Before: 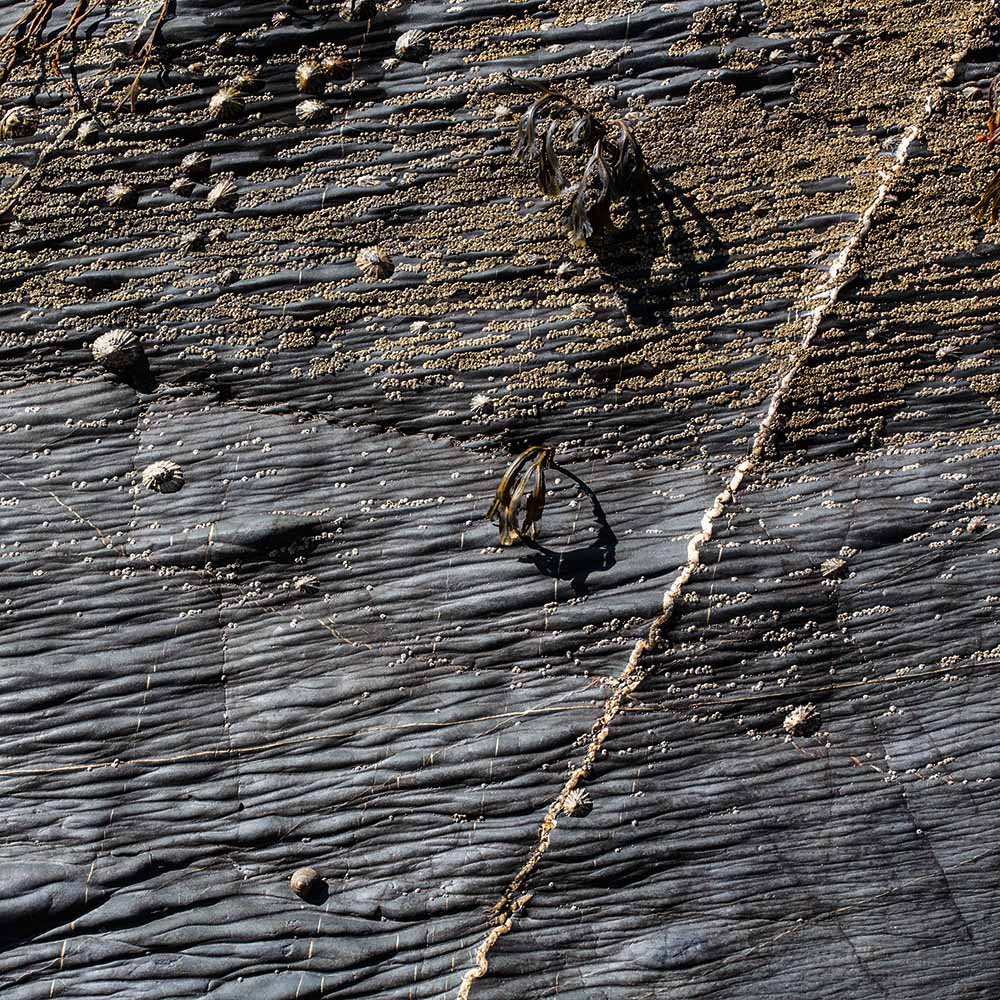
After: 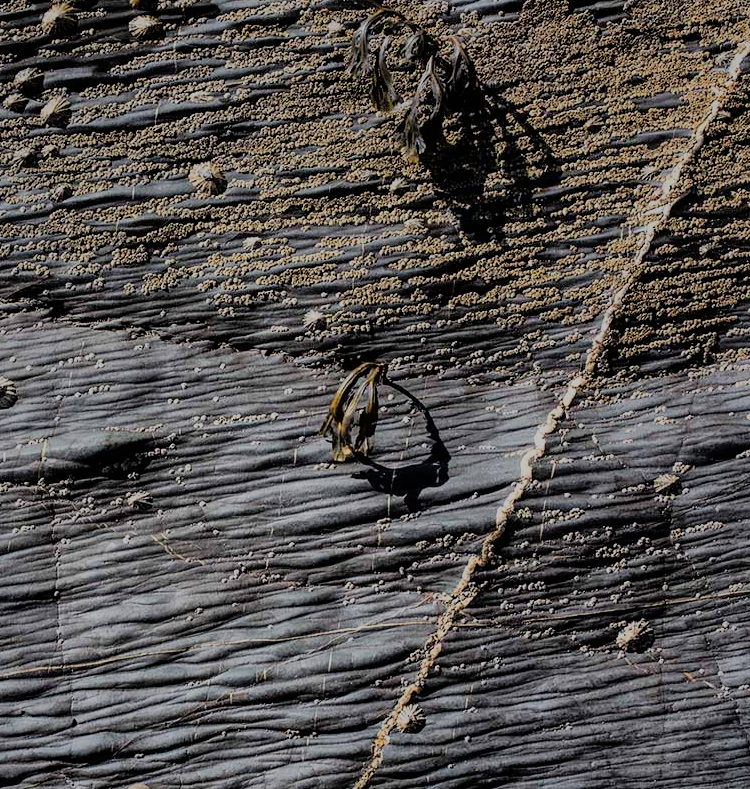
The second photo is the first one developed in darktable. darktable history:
filmic rgb: black relative exposure -7.65 EV, white relative exposure 4.56 EV, hardness 3.61
shadows and highlights: highlights -59.76
crop: left 16.71%, top 8.441%, right 8.229%, bottom 12.583%
